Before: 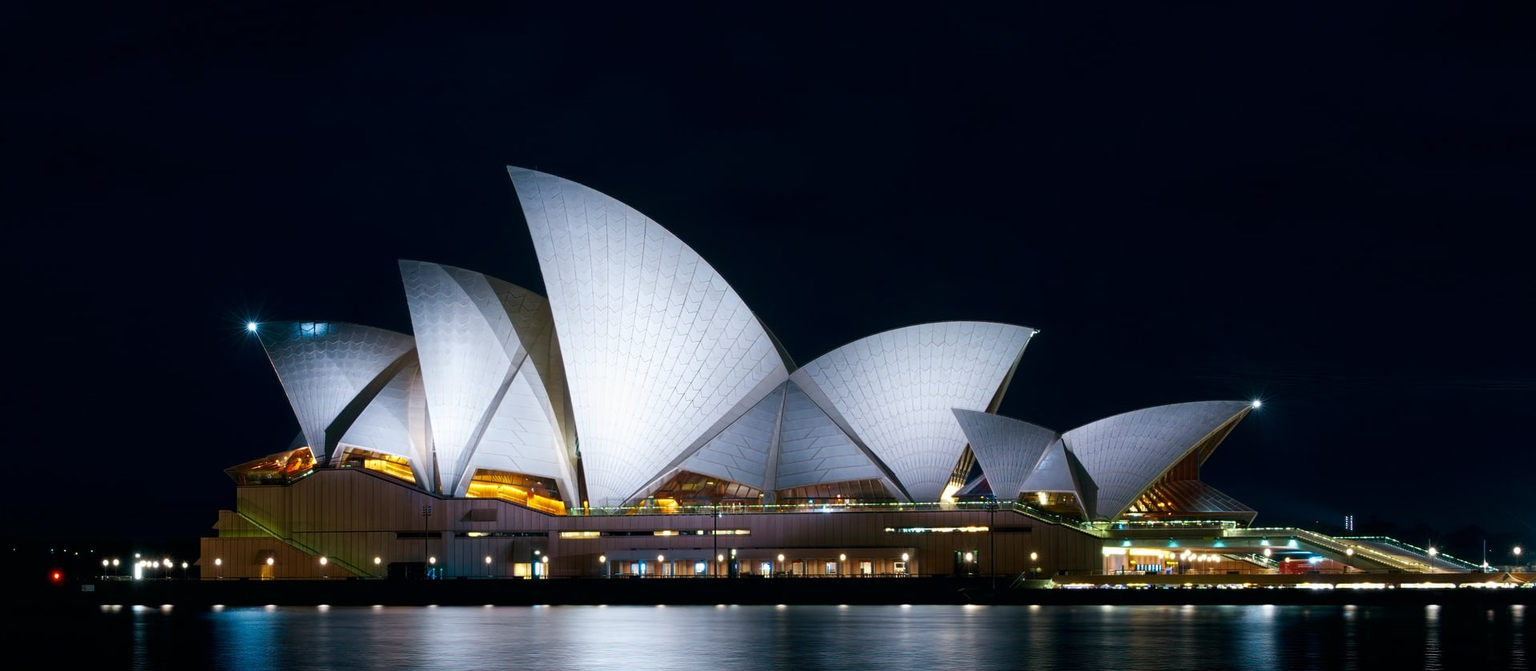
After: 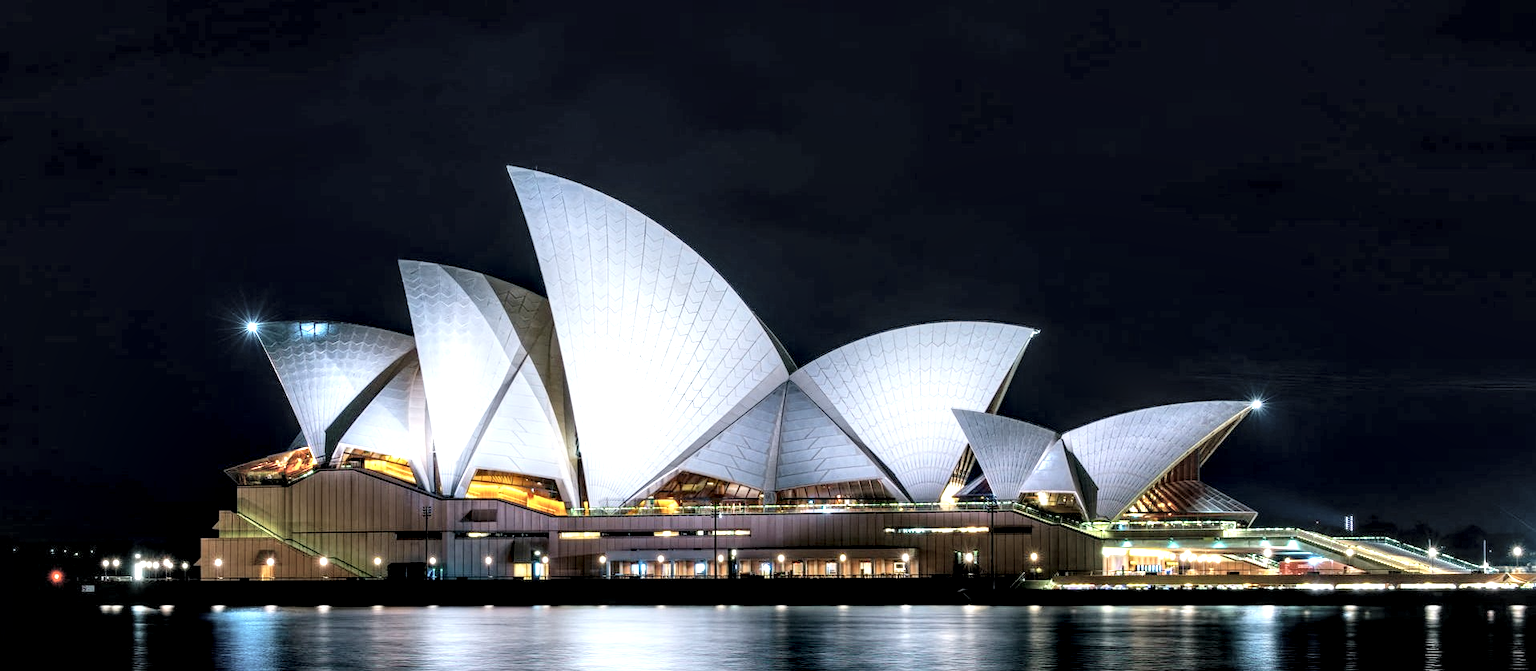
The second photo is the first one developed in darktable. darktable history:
local contrast: detail 203%
global tonemap: drago (0.7, 100)
